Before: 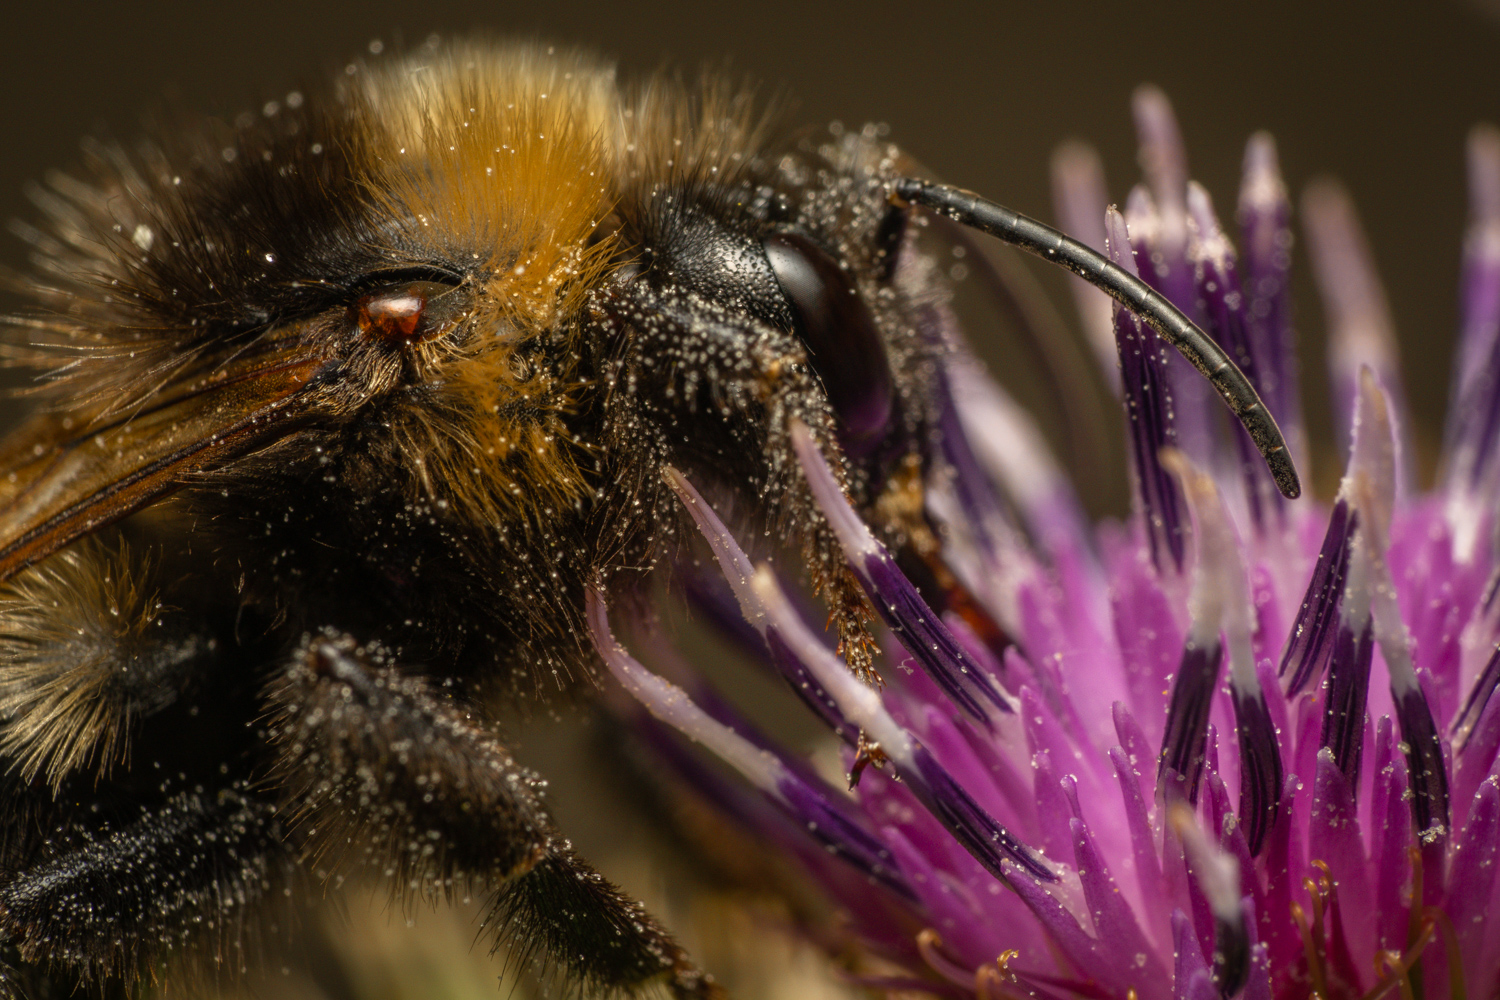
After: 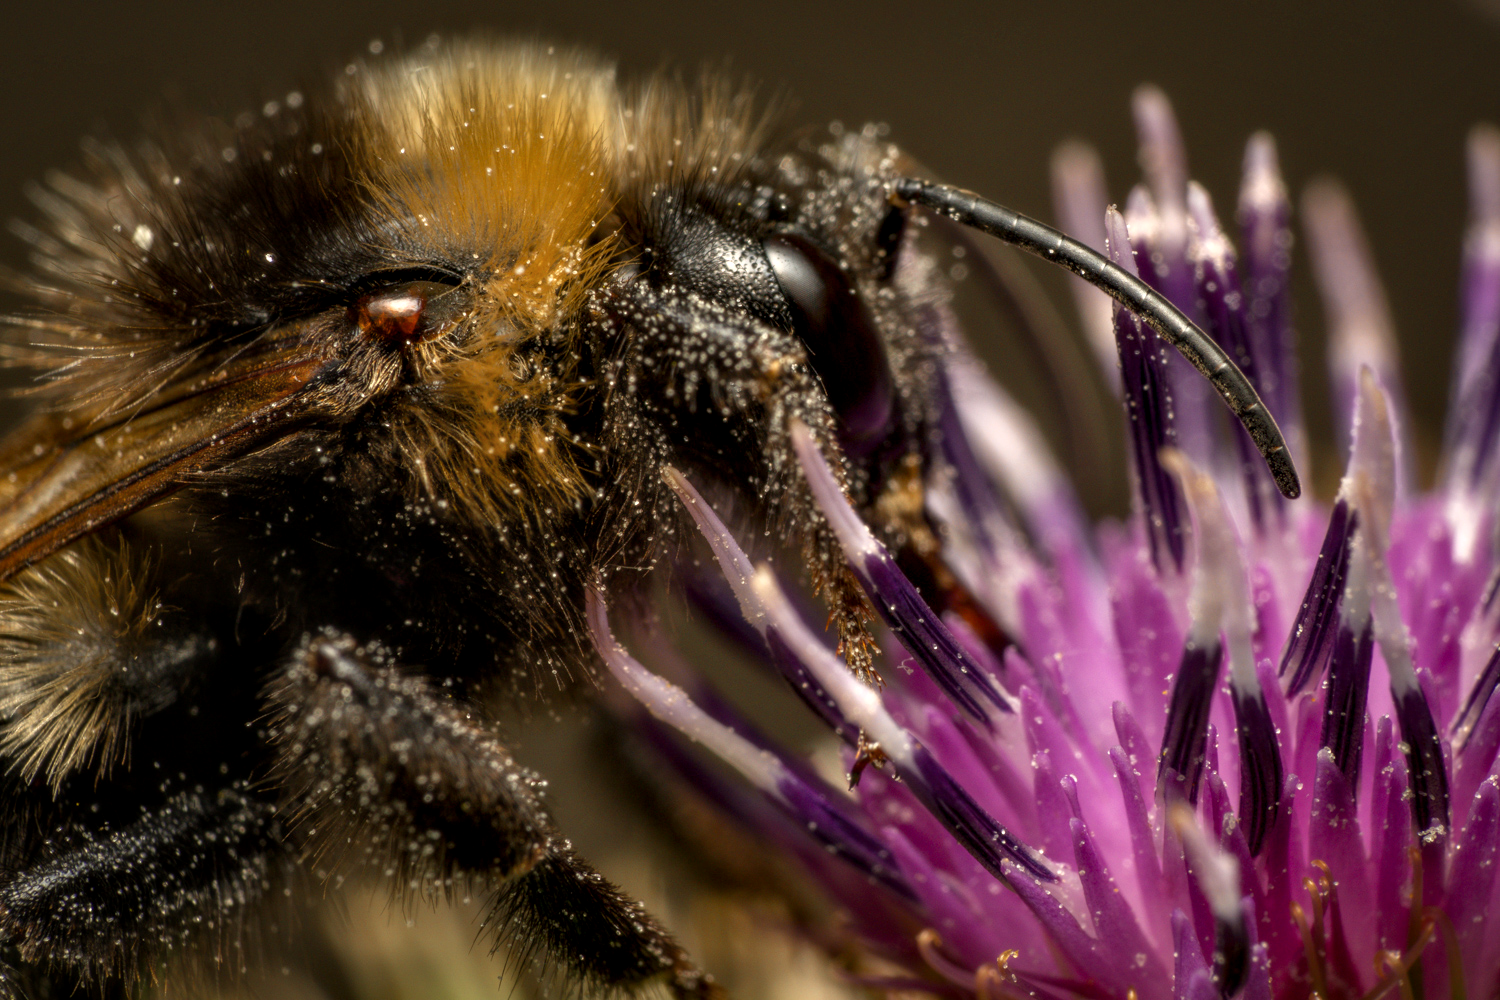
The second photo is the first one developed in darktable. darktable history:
contrast equalizer: y [[0.536, 0.565, 0.581, 0.516, 0.52, 0.491], [0.5 ×6], [0.5 ×6], [0 ×6], [0 ×6]]
